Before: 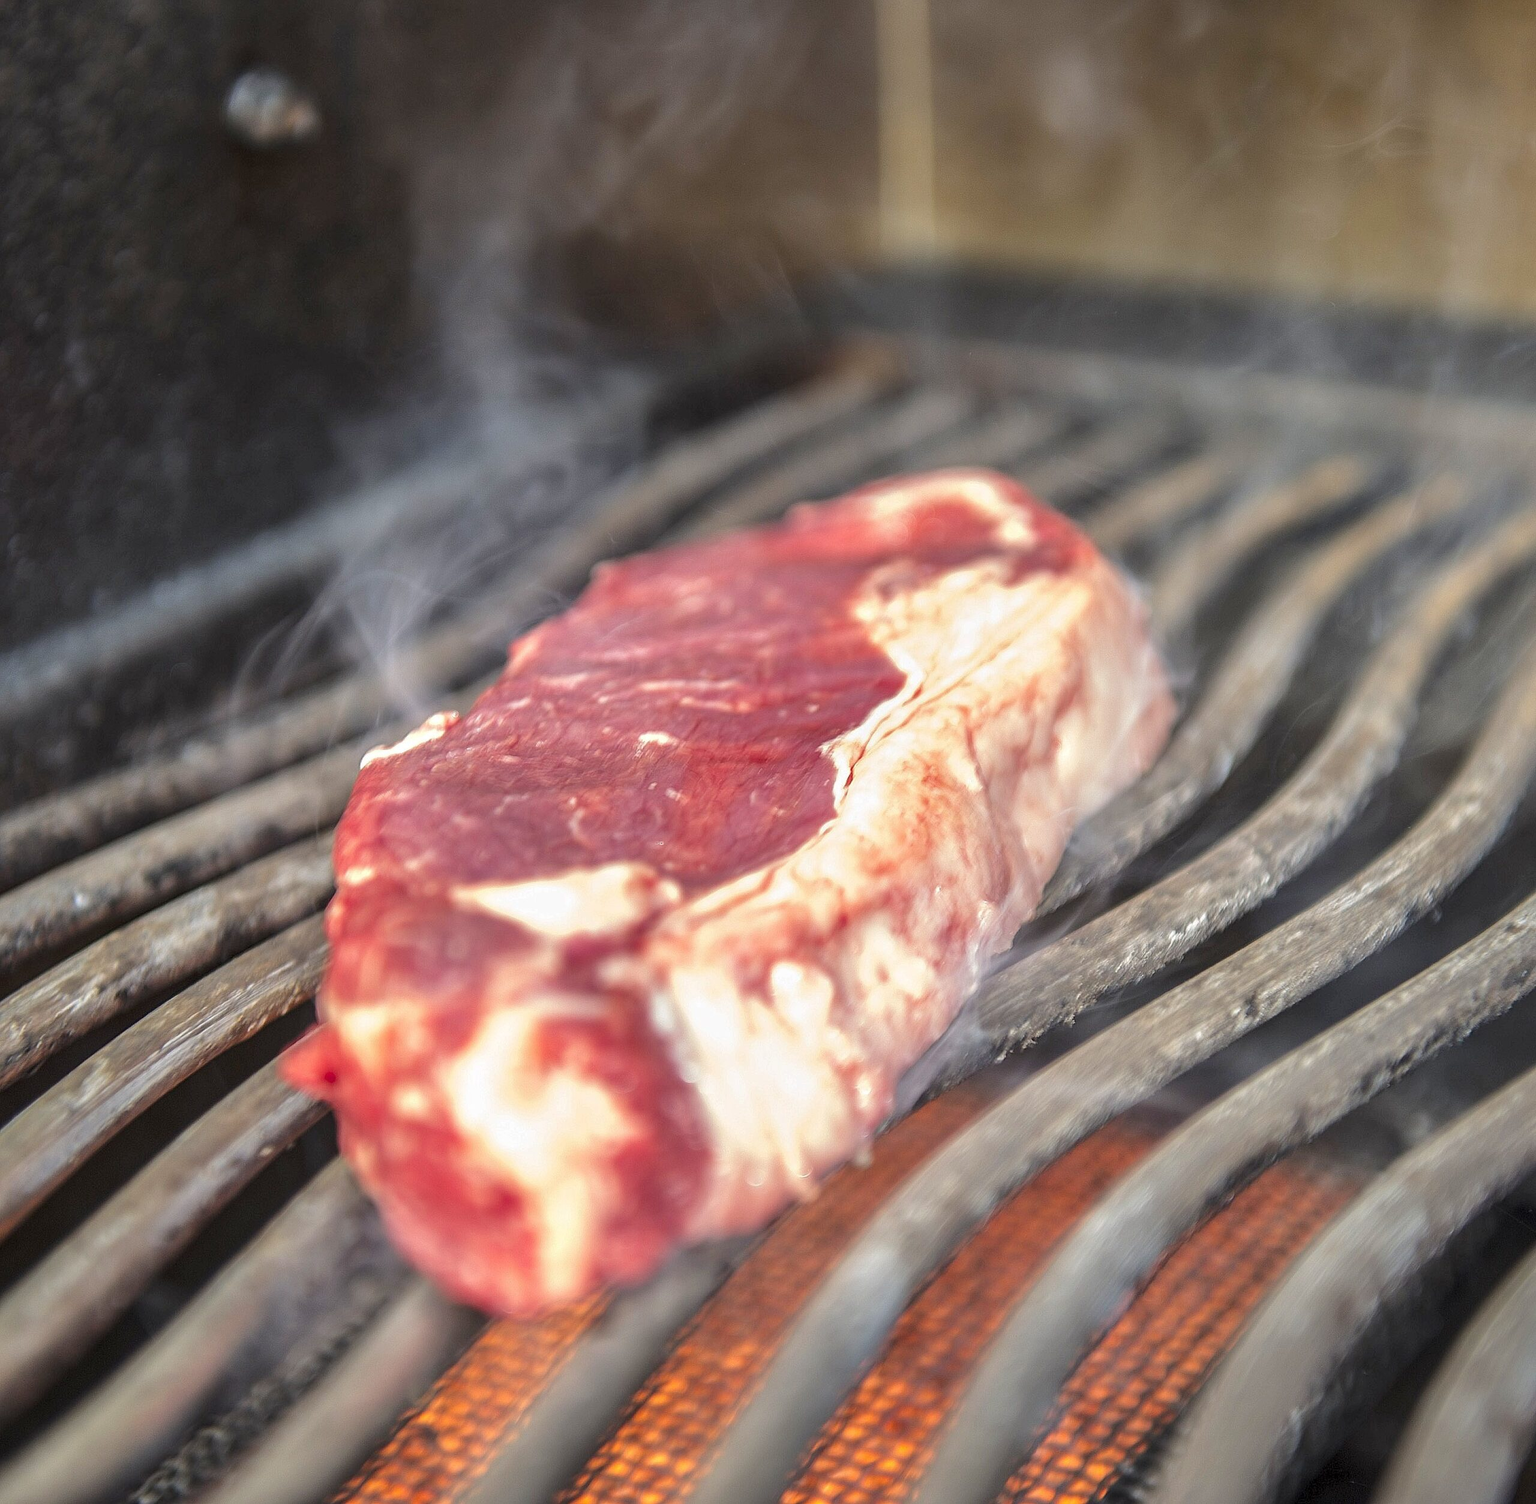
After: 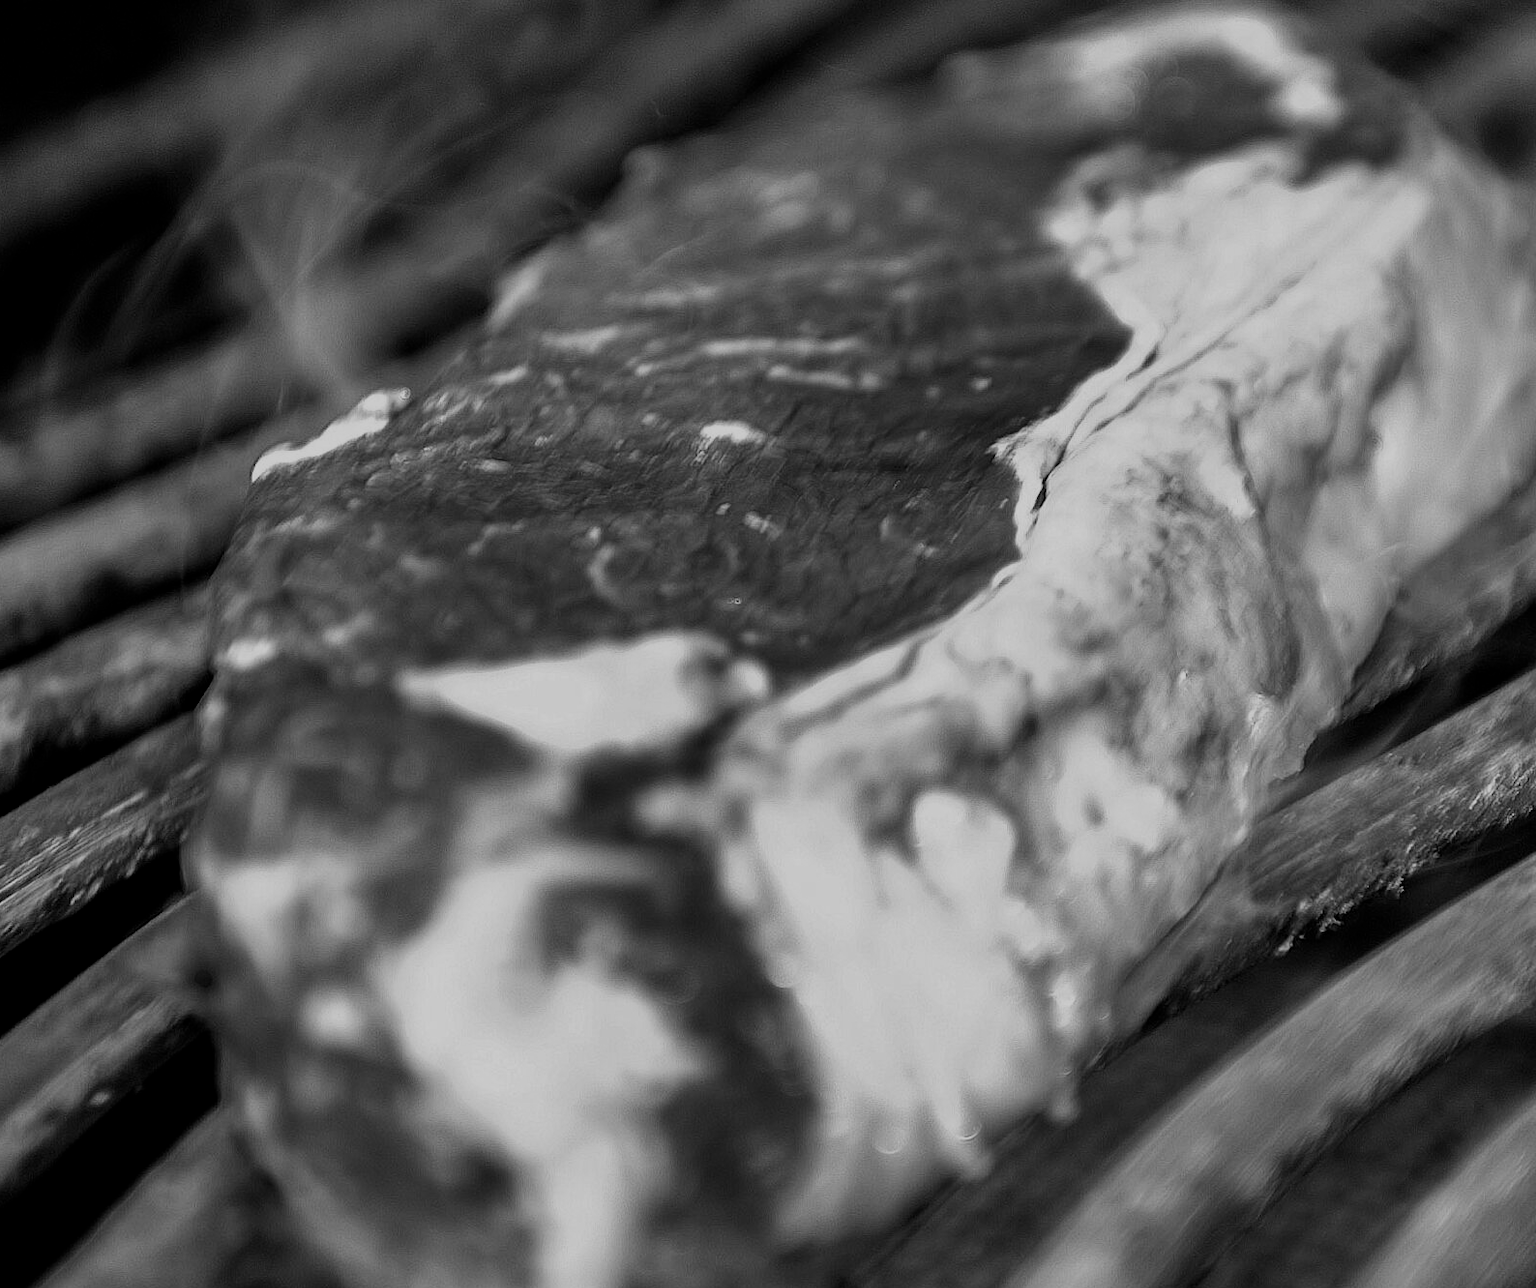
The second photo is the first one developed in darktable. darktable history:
crop: left 13.312%, top 31.28%, right 24.627%, bottom 15.582%
color balance rgb: perceptual saturation grading › global saturation 10%, global vibrance 20%
exposure: black level correction -0.002, exposure 0.708 EV, compensate exposure bias true, compensate highlight preservation false
filmic rgb: black relative exposure -2.85 EV, white relative exposure 4.56 EV, hardness 1.77, contrast 1.25, preserve chrominance no, color science v5 (2021)
contrast brightness saturation: contrast 0.02, brightness -1, saturation -1
